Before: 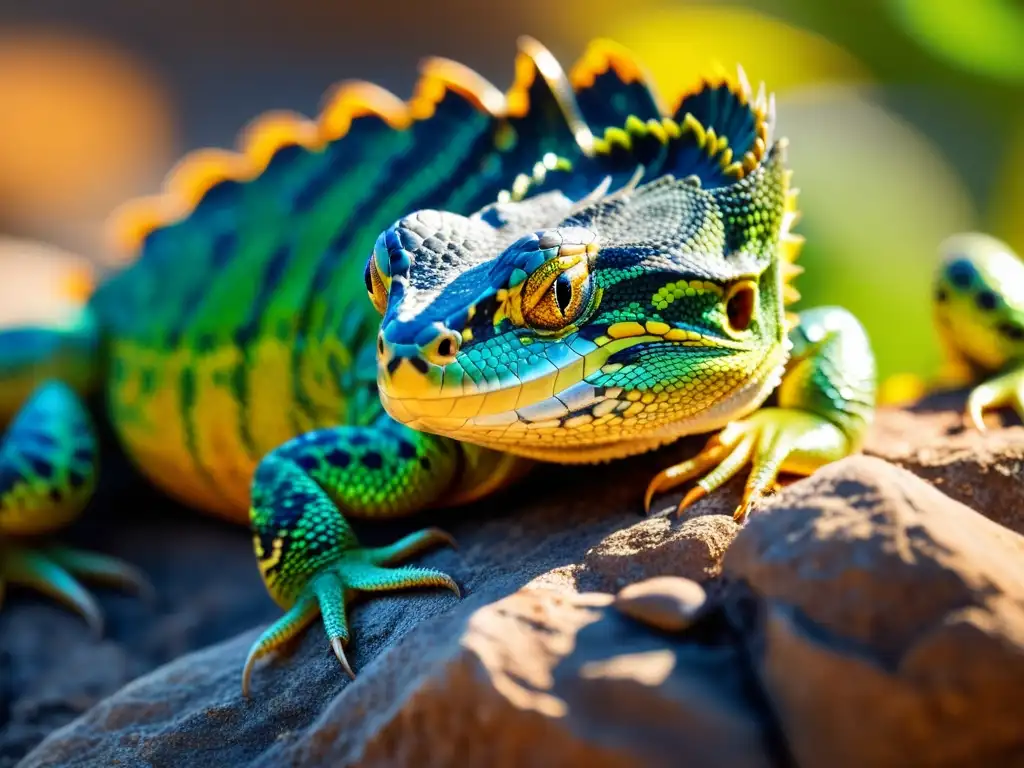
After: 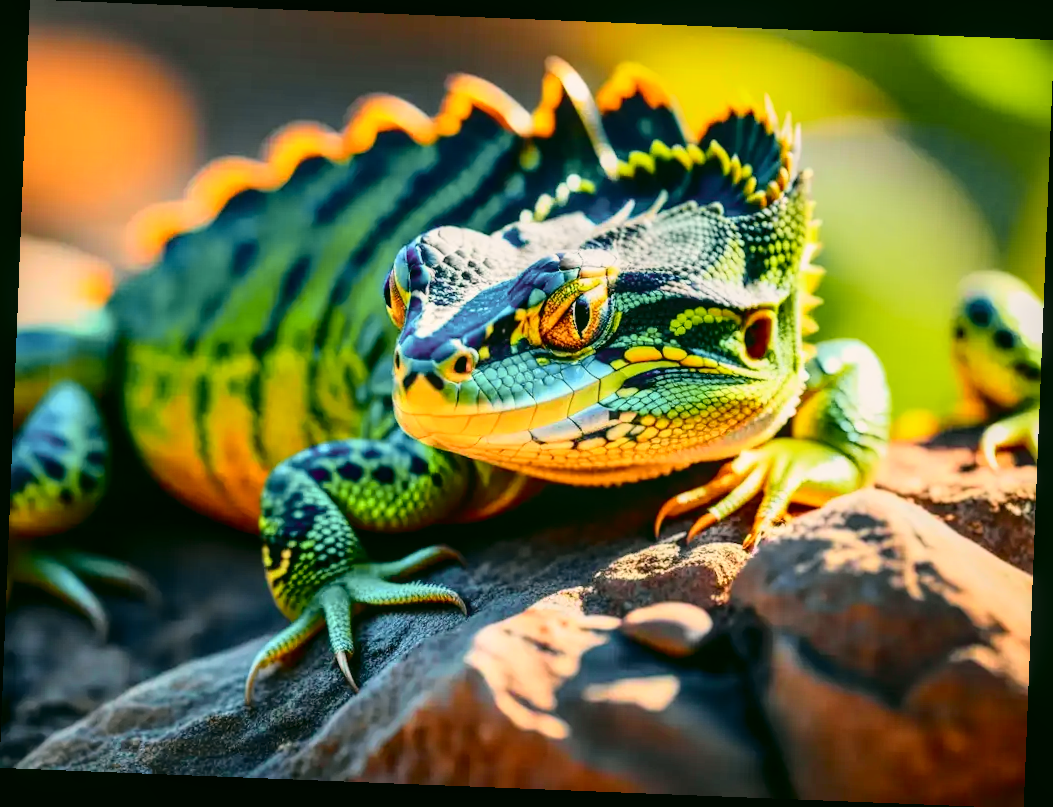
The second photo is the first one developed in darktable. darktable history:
tone curve: curves: ch0 [(0, 0.013) (0.137, 0.121) (0.326, 0.386) (0.489, 0.573) (0.663, 0.749) (0.854, 0.897) (1, 0.974)]; ch1 [(0, 0) (0.366, 0.367) (0.475, 0.453) (0.494, 0.493) (0.504, 0.497) (0.544, 0.579) (0.562, 0.619) (0.622, 0.694) (1, 1)]; ch2 [(0, 0) (0.333, 0.346) (0.375, 0.375) (0.424, 0.43) (0.476, 0.492) (0.502, 0.503) (0.533, 0.541) (0.572, 0.615) (0.605, 0.656) (0.641, 0.709) (1, 1)], color space Lab, independent channels, preserve colors none
color correction: highlights a* 4.02, highlights b* 4.98, shadows a* -7.55, shadows b* 4.98
local contrast: on, module defaults
contrast brightness saturation: contrast 0.11, saturation -0.17
rotate and perspective: rotation 2.27°, automatic cropping off
